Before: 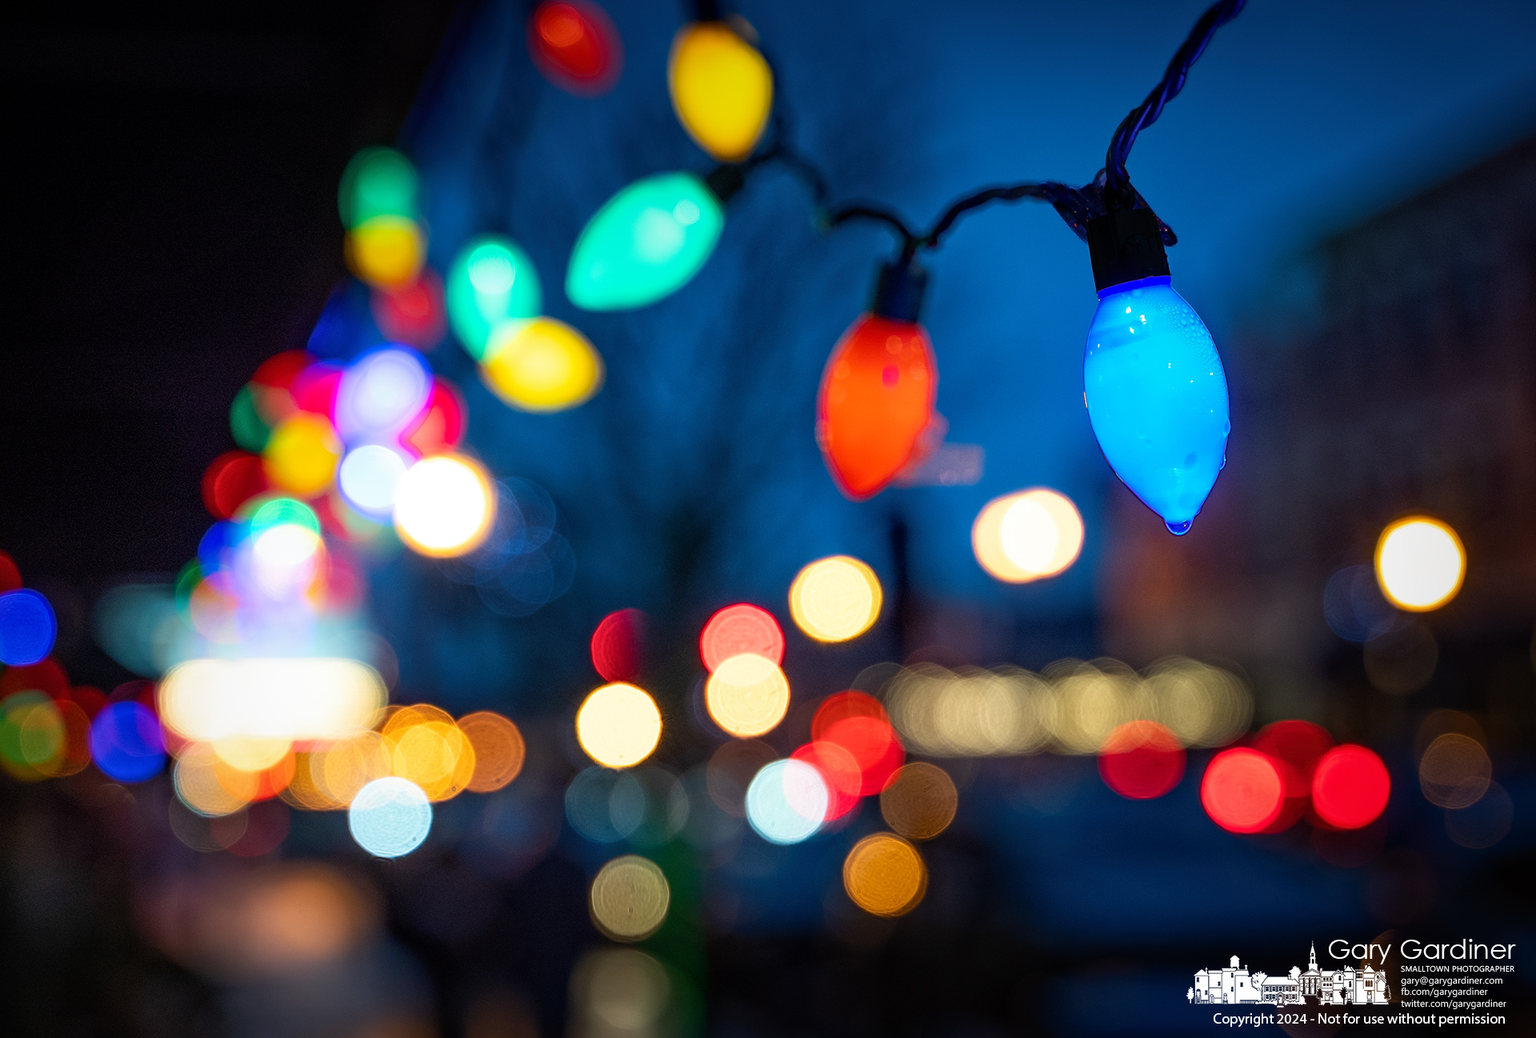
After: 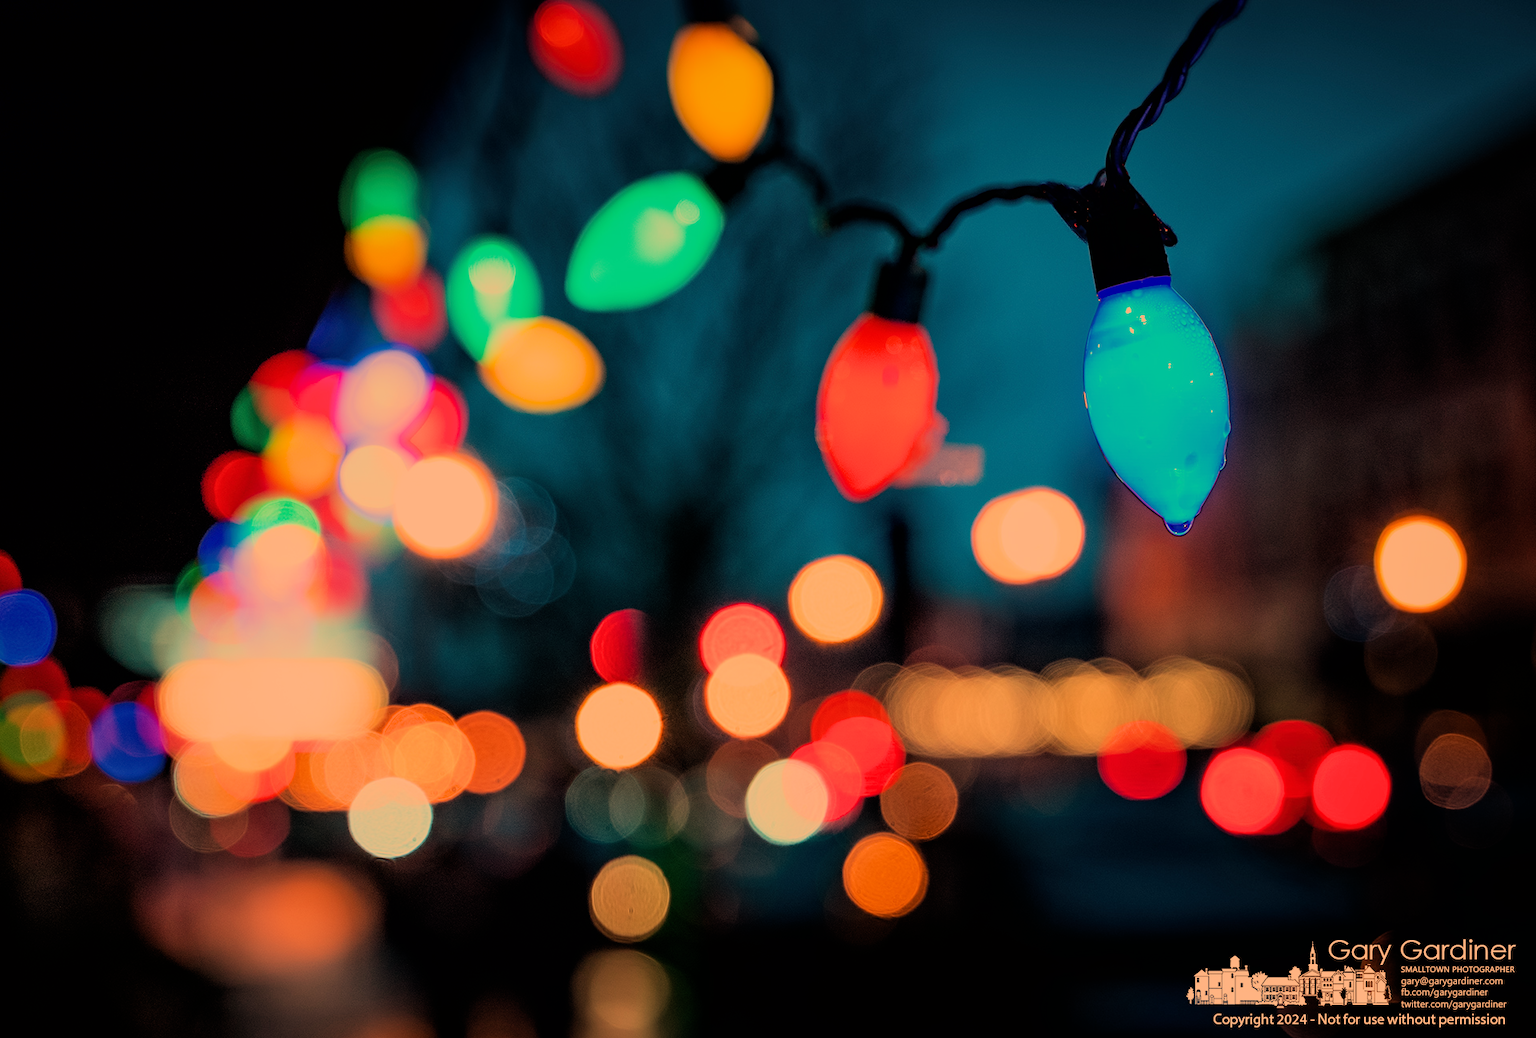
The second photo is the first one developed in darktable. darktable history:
white balance: red 1.467, blue 0.684
filmic rgb: black relative exposure -6.15 EV, white relative exposure 6.96 EV, hardness 2.23, color science v6 (2022)
